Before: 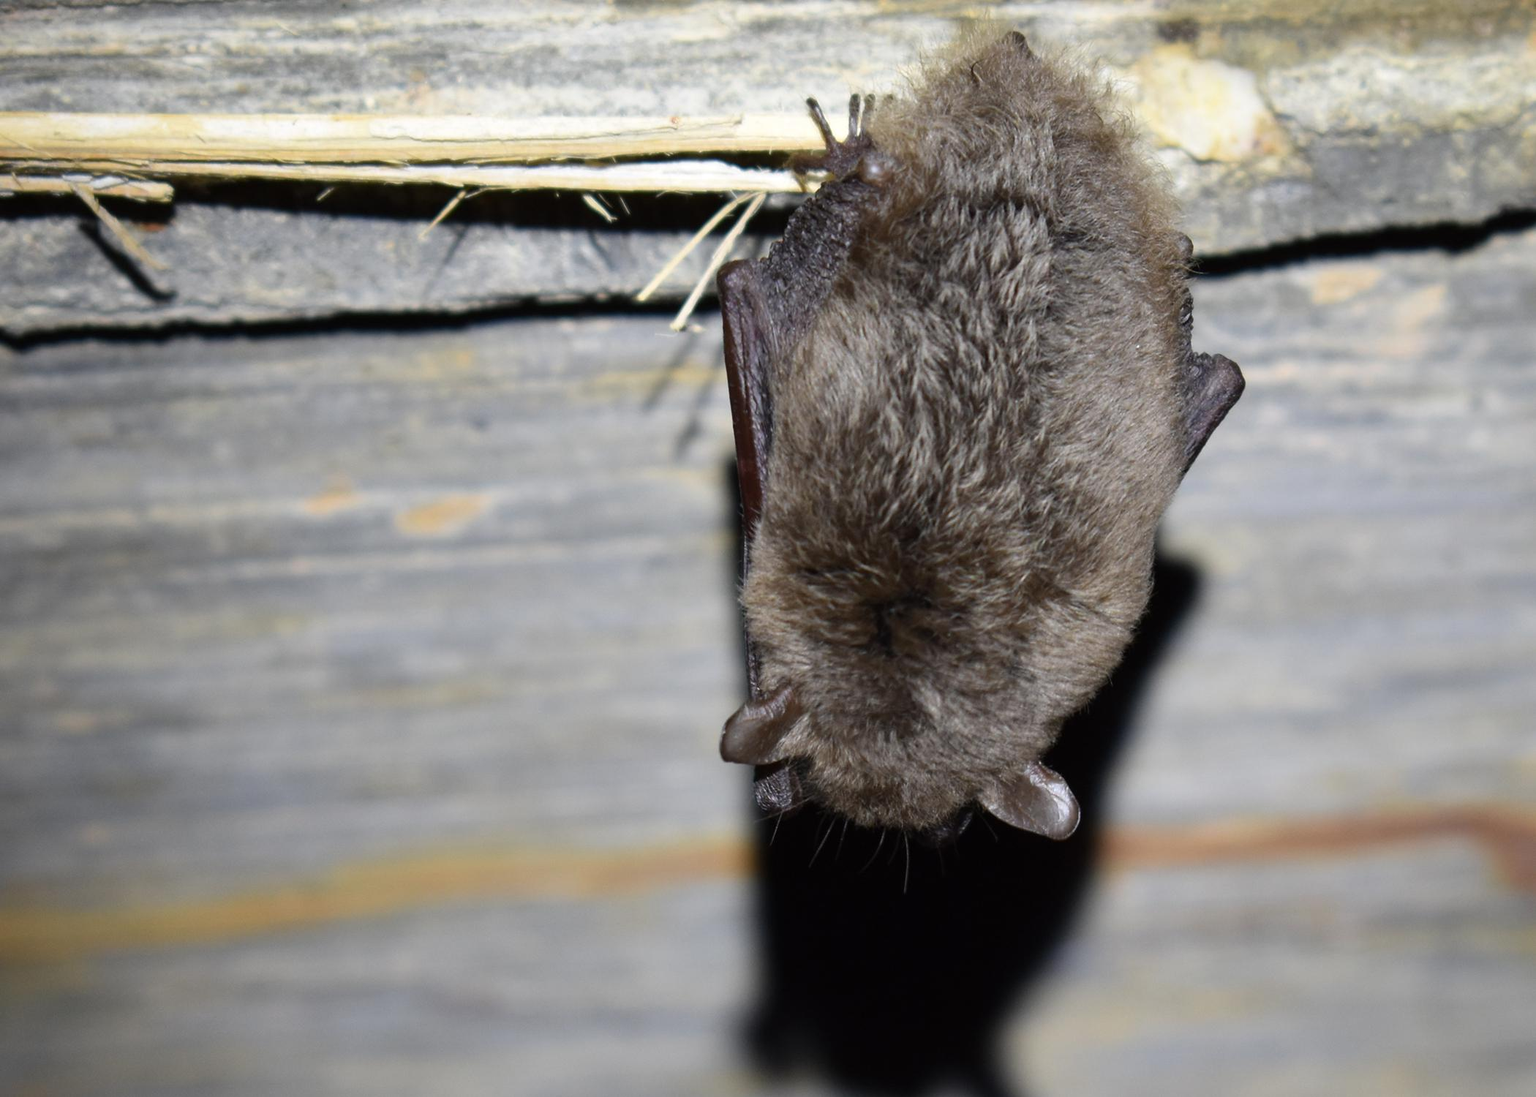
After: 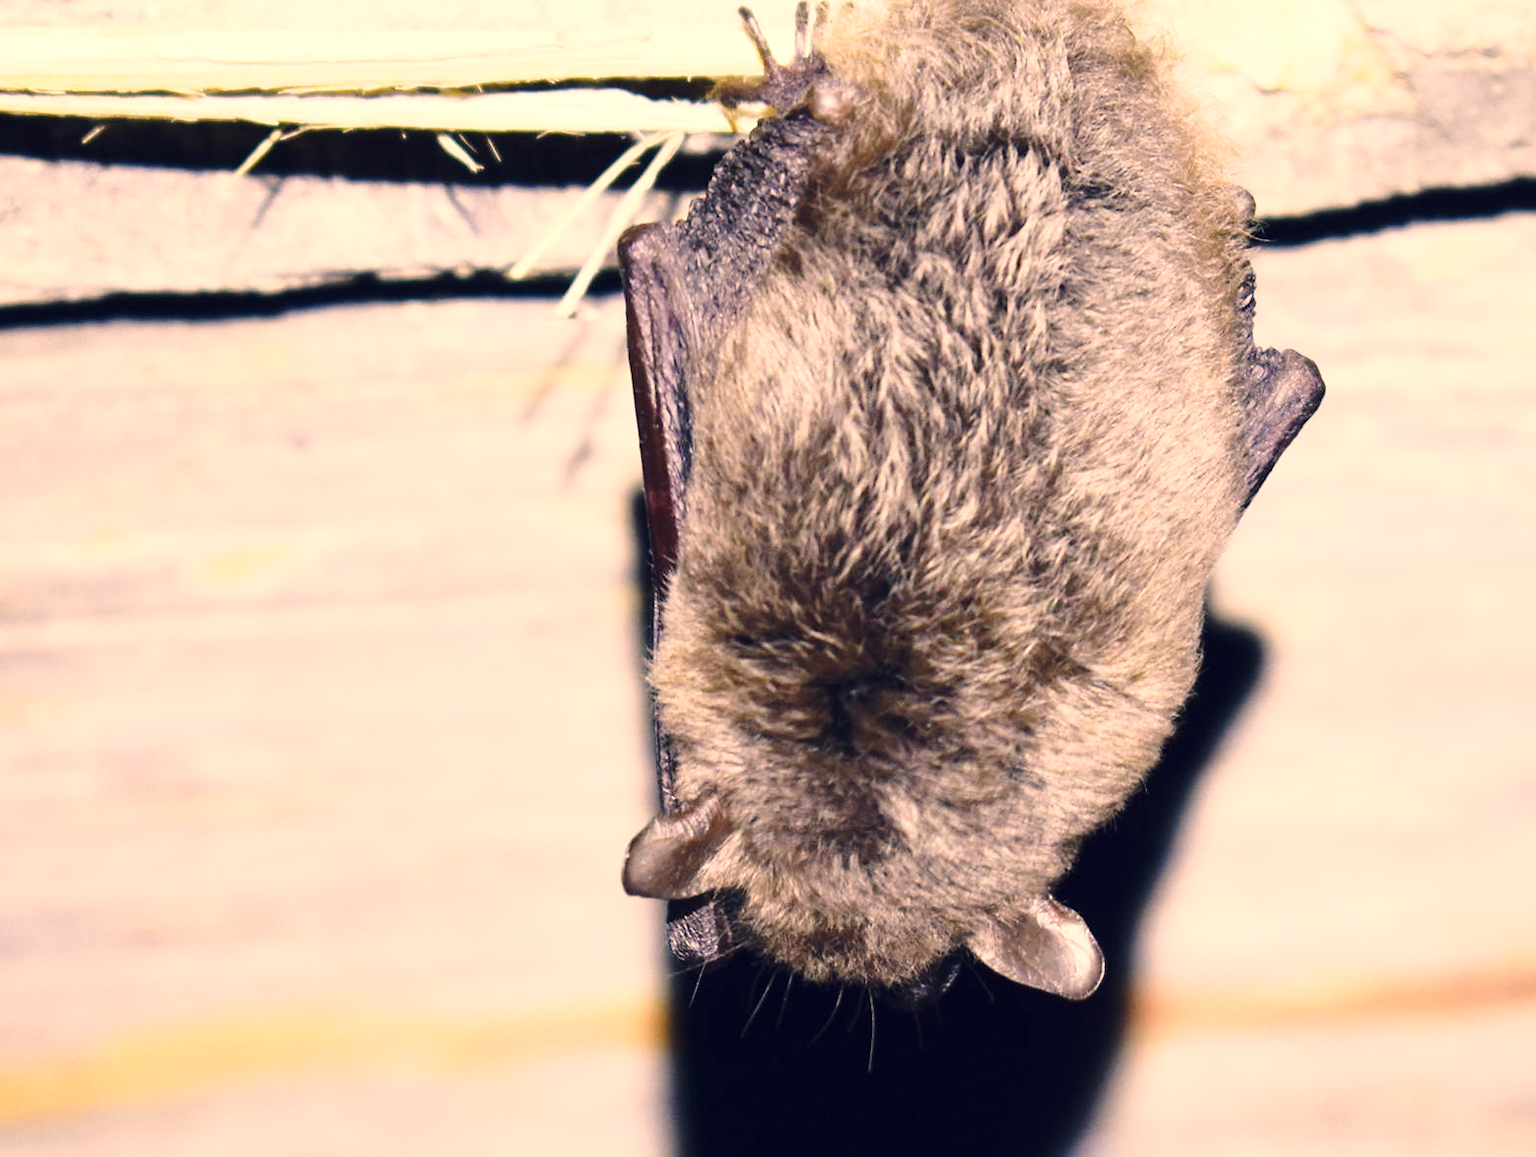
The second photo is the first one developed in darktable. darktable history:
exposure: black level correction 0, exposure 0.698 EV, compensate exposure bias true, compensate highlight preservation false
color balance rgb: shadows lift › luminance -7.46%, shadows lift › chroma 2.212%, shadows lift › hue 200.05°, perceptual saturation grading › global saturation 19.287%
base curve: curves: ch0 [(0, 0) (0.028, 0.03) (0.121, 0.232) (0.46, 0.748) (0.859, 0.968) (1, 1)], preserve colors none
crop: left 16.691%, top 8.58%, right 8.649%, bottom 12.657%
color zones: curves: ch0 [(0, 0.5) (0.143, 0.5) (0.286, 0.5) (0.429, 0.5) (0.571, 0.5) (0.714, 0.476) (0.857, 0.5) (1, 0.5)]; ch2 [(0, 0.5) (0.143, 0.5) (0.286, 0.5) (0.429, 0.5) (0.571, 0.5) (0.714, 0.487) (0.857, 0.5) (1, 0.5)]
color correction: highlights a* 20.19, highlights b* 27.63, shadows a* 3.43, shadows b* -16.83, saturation 0.738
